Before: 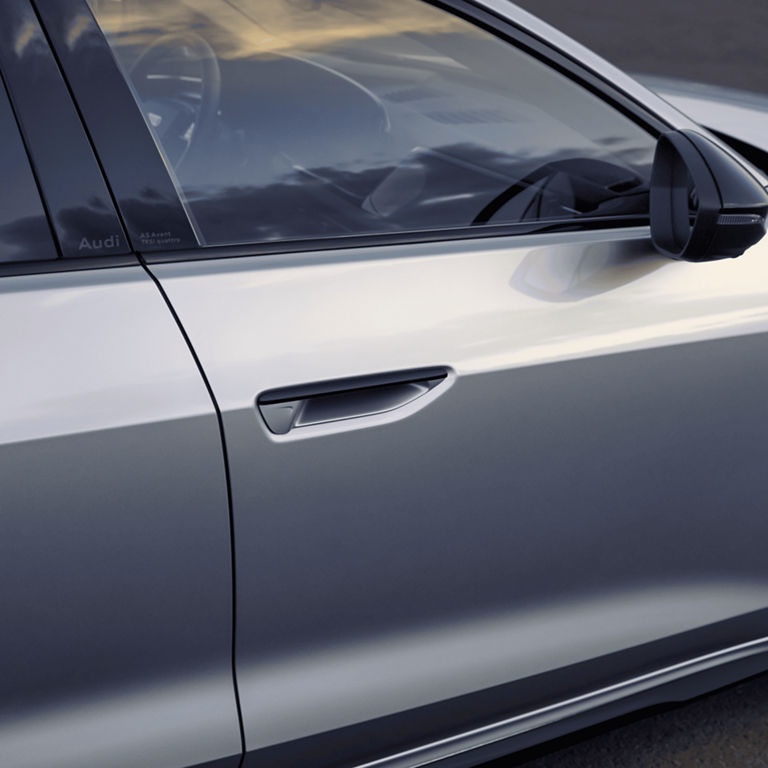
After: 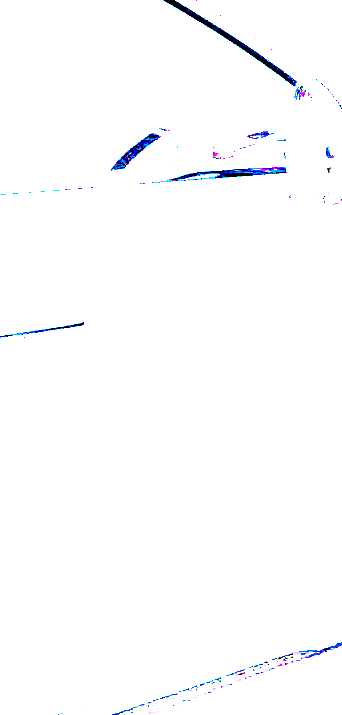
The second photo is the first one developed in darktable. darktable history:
exposure: exposure 7.967 EV, compensate highlight preservation false
crop: left 47.34%, top 6.899%, right 8.003%
local contrast: on, module defaults
haze removal: compatibility mode true, adaptive false
